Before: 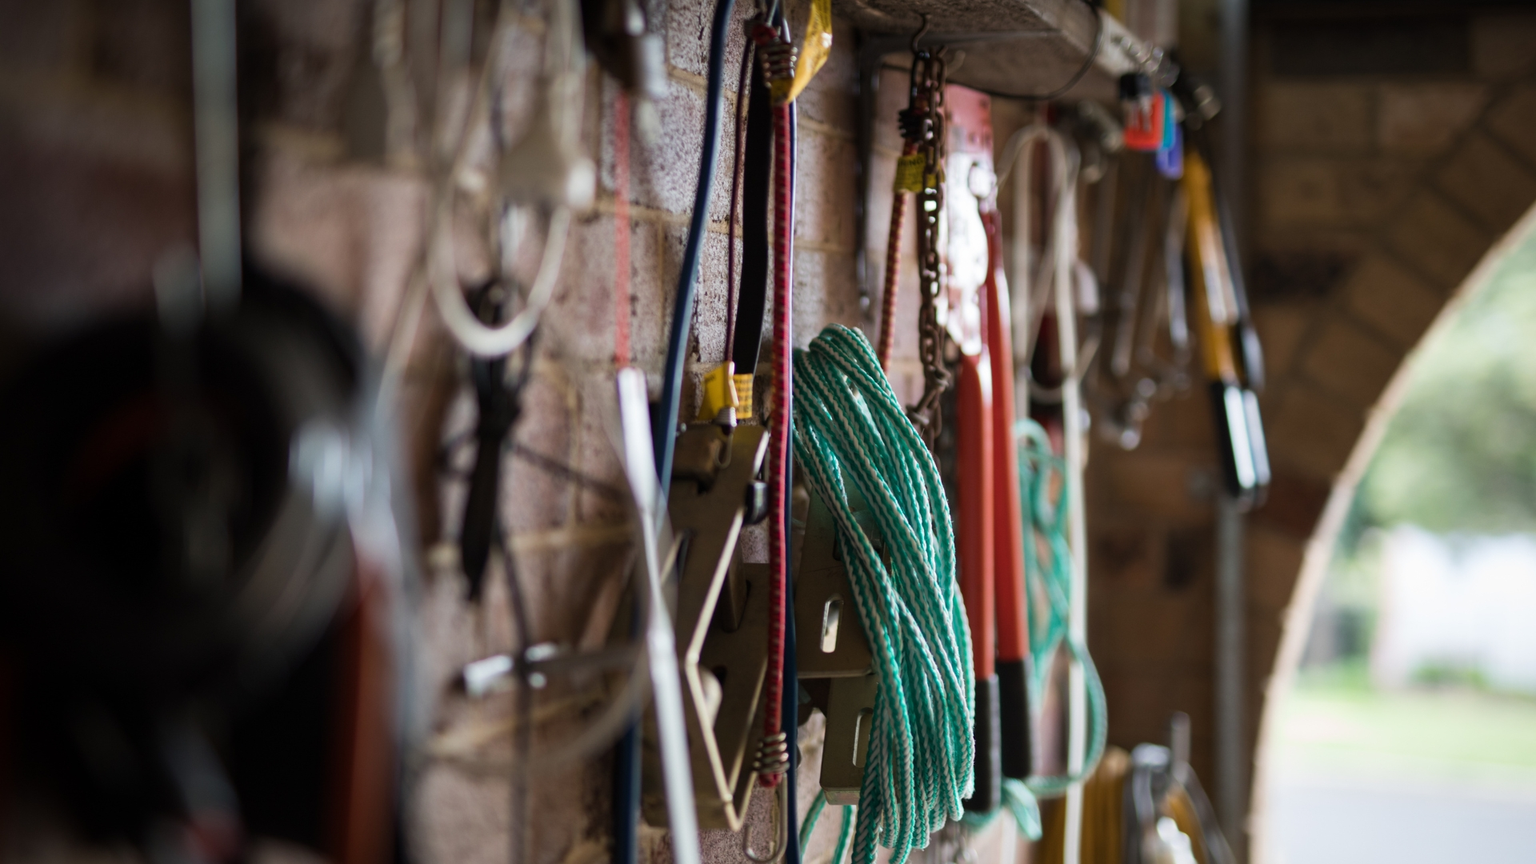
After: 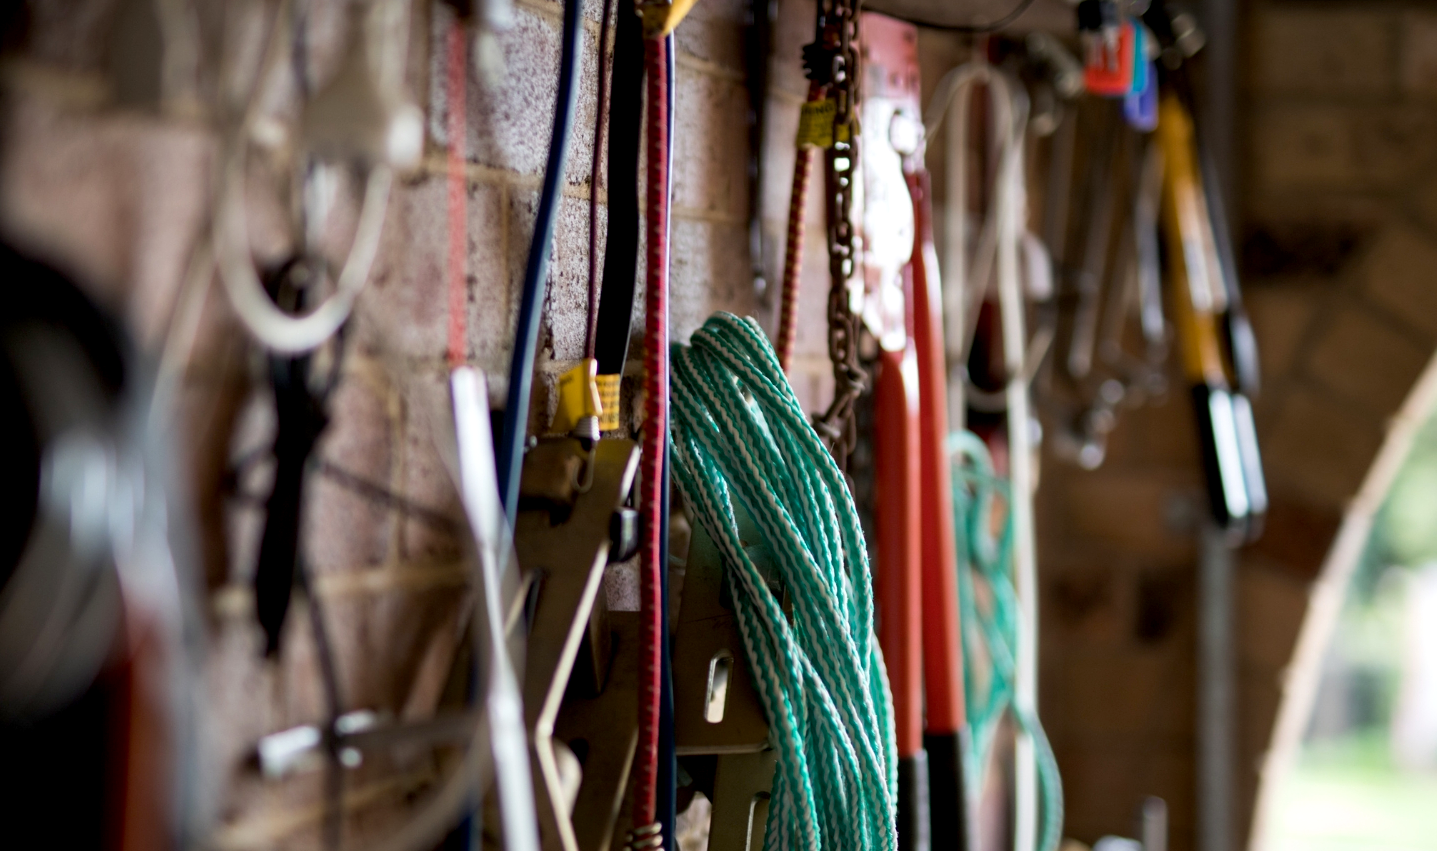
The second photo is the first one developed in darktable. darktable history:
exposure: black level correction 0.007, exposure 0.159 EV, compensate highlight preservation false
crop: left 16.768%, top 8.653%, right 8.362%, bottom 12.485%
